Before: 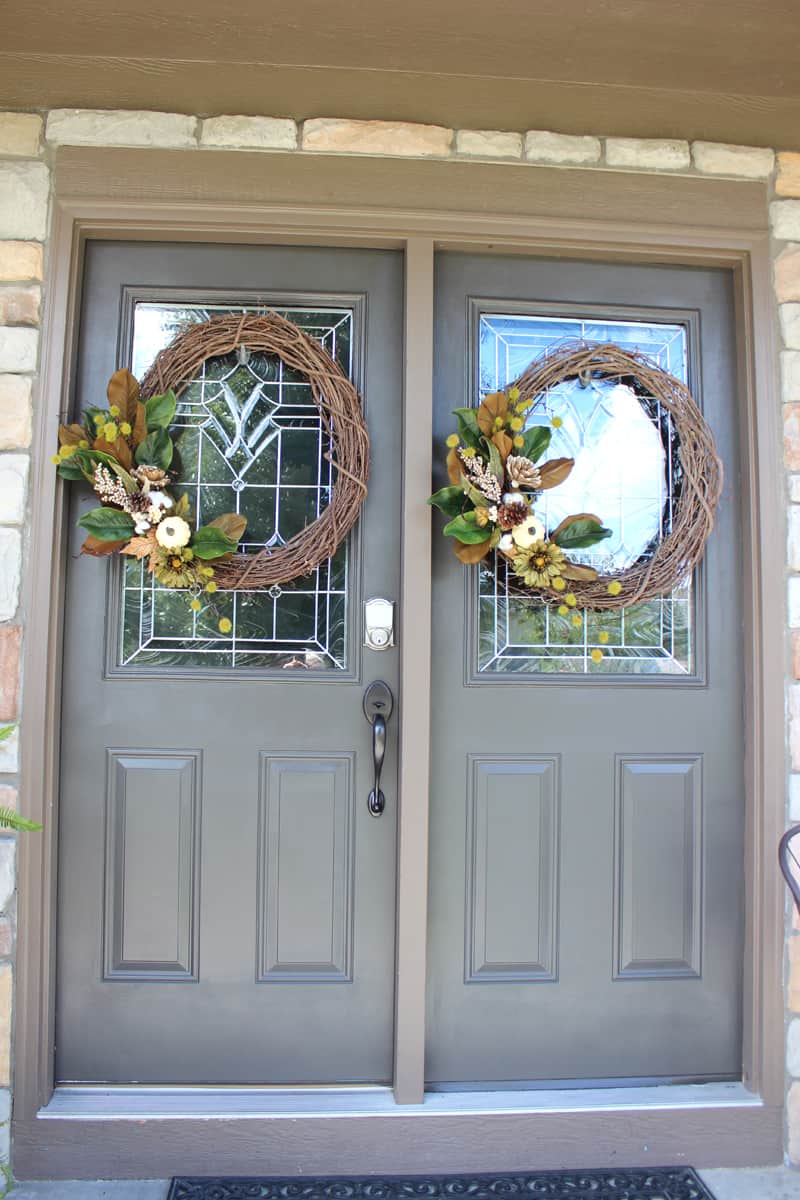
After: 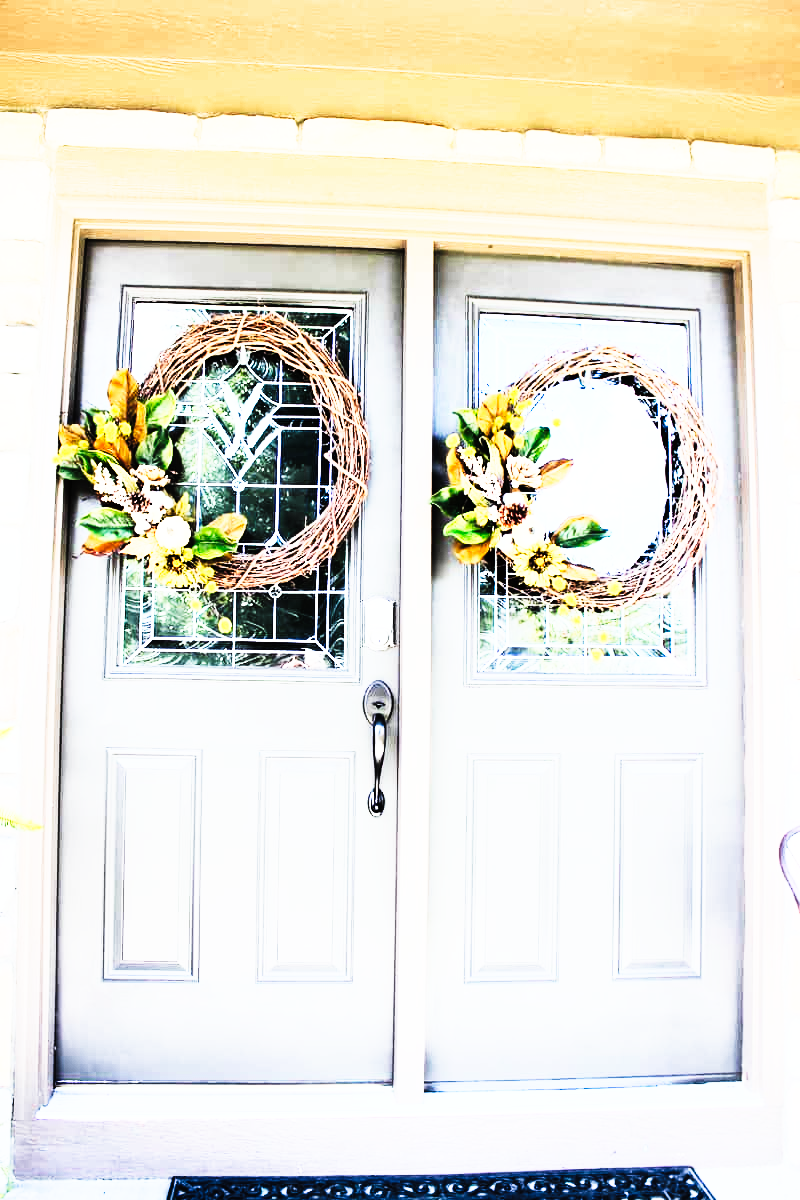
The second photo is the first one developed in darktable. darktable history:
tone curve: curves: ch0 [(0, 0) (0.003, 0.003) (0.011, 0.006) (0.025, 0.01) (0.044, 0.016) (0.069, 0.02) (0.1, 0.025) (0.136, 0.034) (0.177, 0.051) (0.224, 0.08) (0.277, 0.131) (0.335, 0.209) (0.399, 0.328) (0.468, 0.47) (0.543, 0.629) (0.623, 0.788) (0.709, 0.903) (0.801, 0.965) (0.898, 0.989) (1, 1)], preserve colors none
rgb curve: curves: ch0 [(0, 0) (0.21, 0.15) (0.24, 0.21) (0.5, 0.75) (0.75, 0.96) (0.89, 0.99) (1, 1)]; ch1 [(0, 0.02) (0.21, 0.13) (0.25, 0.2) (0.5, 0.67) (0.75, 0.9) (0.89, 0.97) (1, 1)]; ch2 [(0, 0.02) (0.21, 0.13) (0.25, 0.2) (0.5, 0.67) (0.75, 0.9) (0.89, 0.97) (1, 1)], compensate middle gray true
